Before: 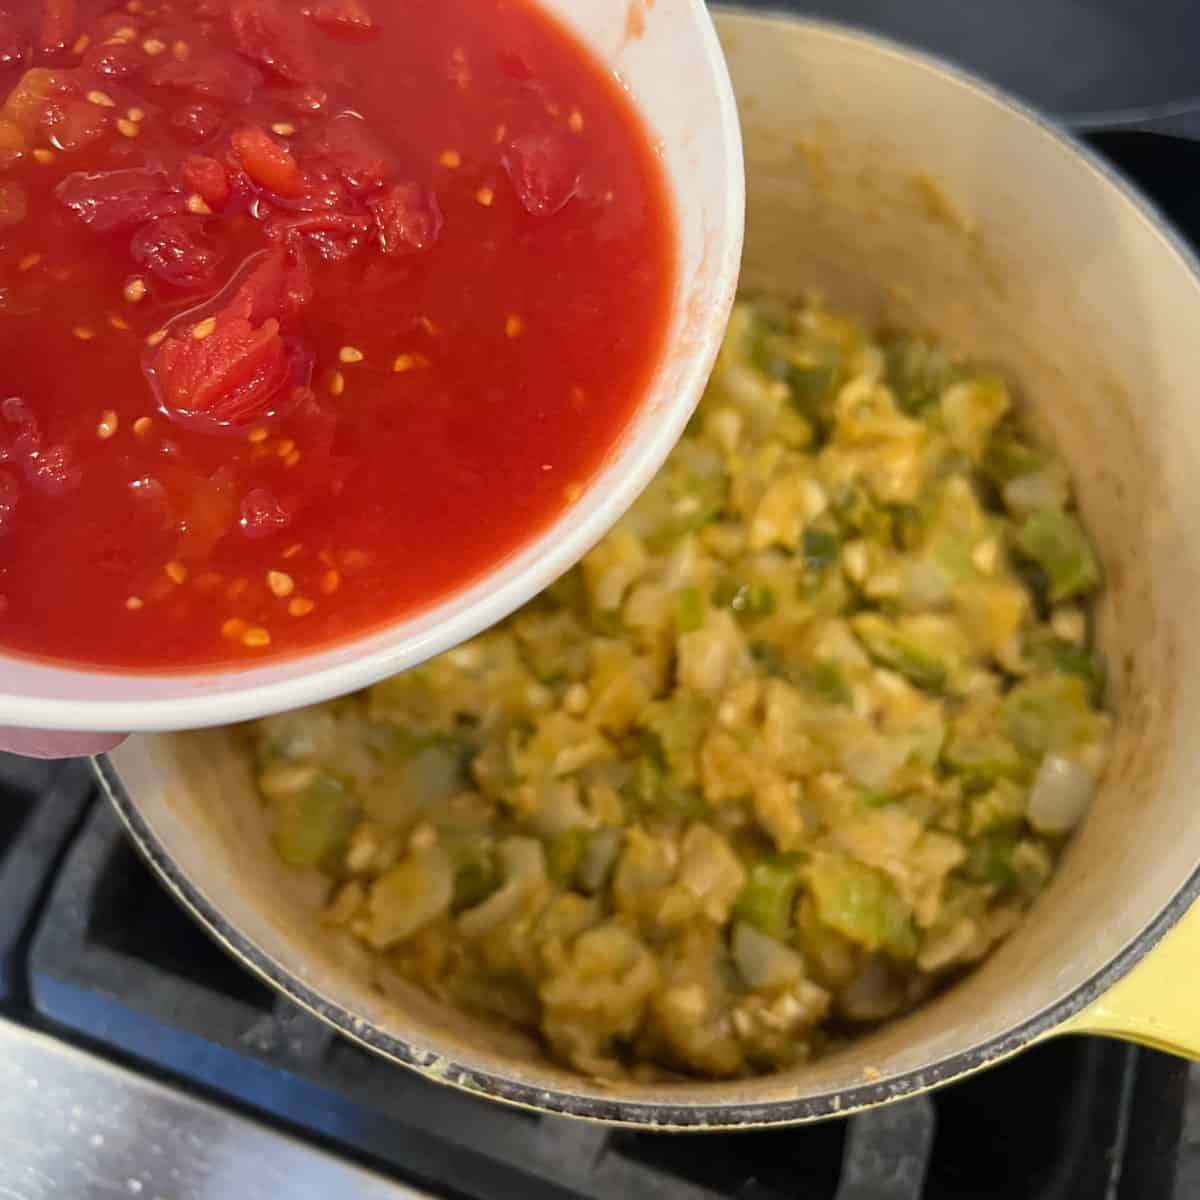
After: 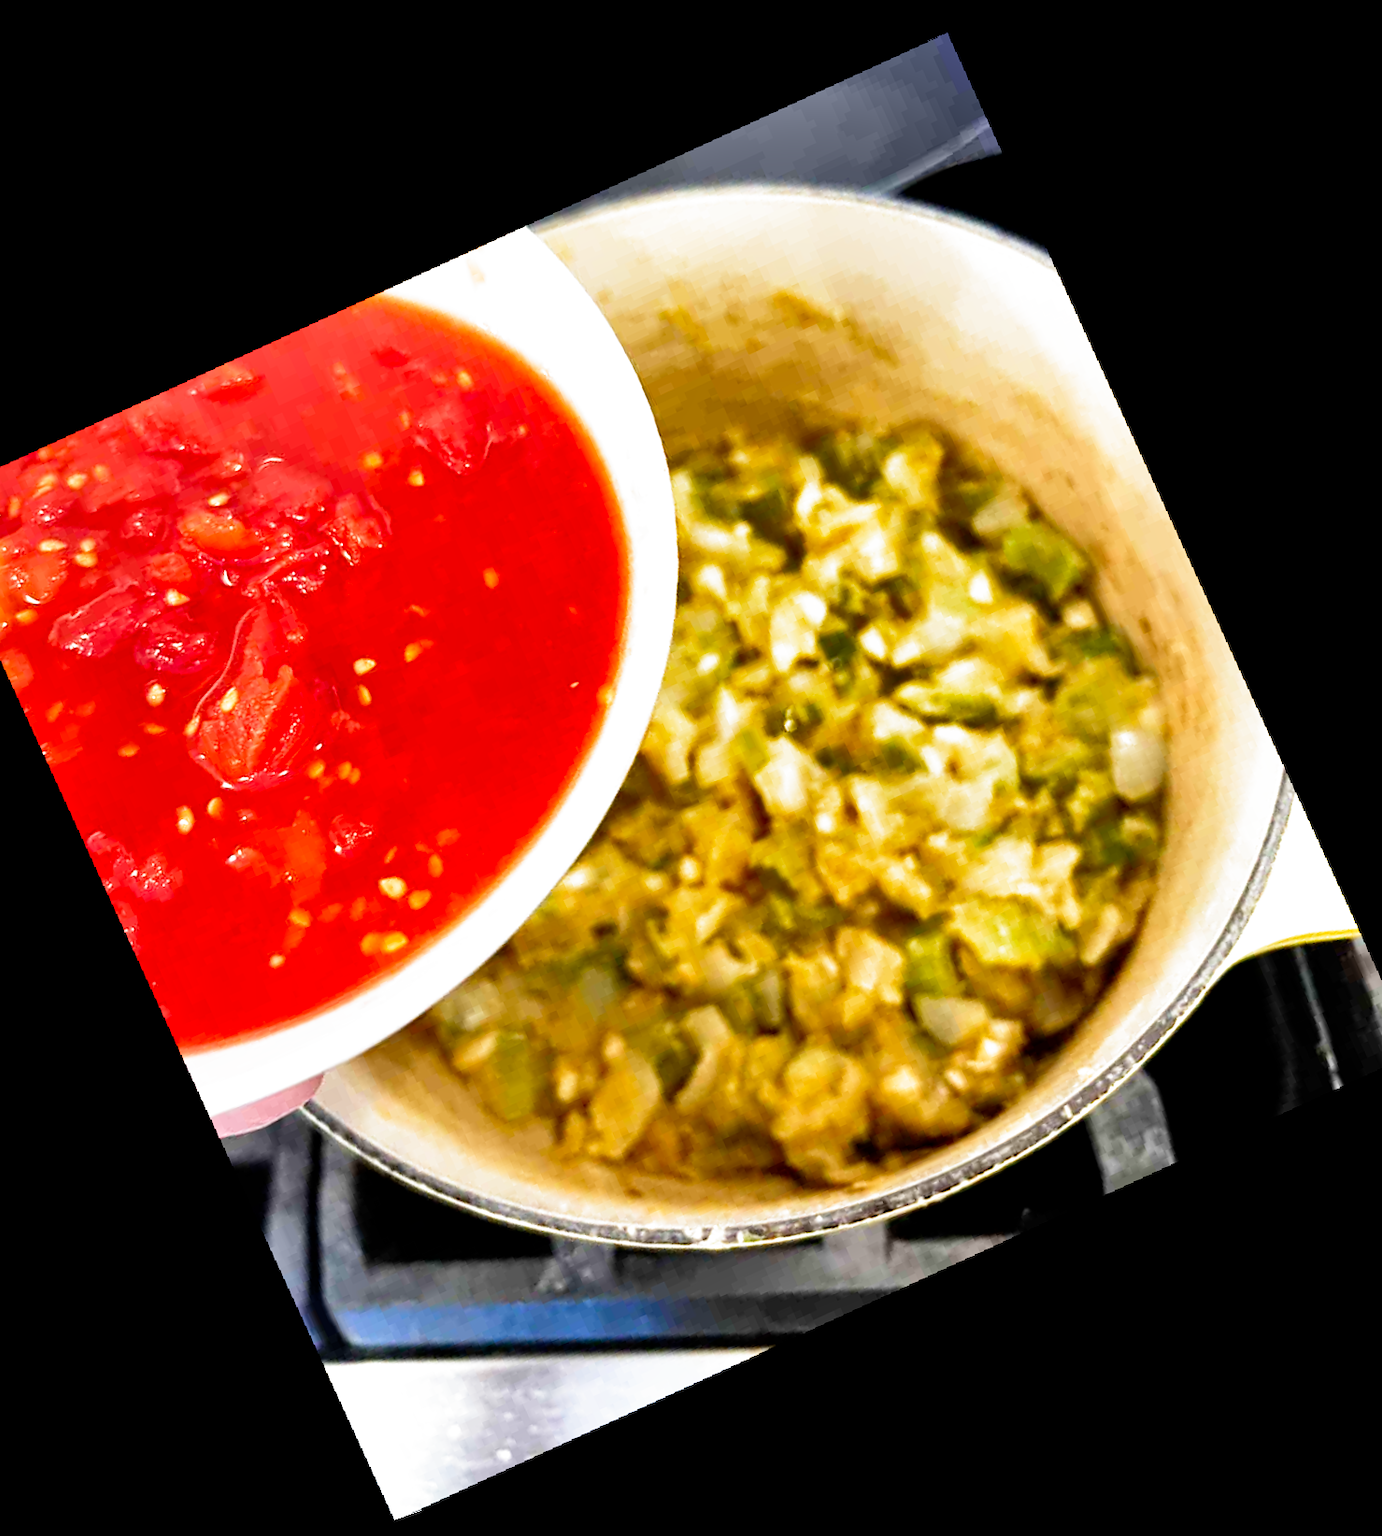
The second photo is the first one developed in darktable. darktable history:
filmic rgb: middle gray luminance 8.8%, black relative exposure -6.3 EV, white relative exposure 2.7 EV, threshold 6 EV, target black luminance 0%, hardness 4.74, latitude 73.47%, contrast 1.332, shadows ↔ highlights balance 10.13%, add noise in highlights 0, preserve chrominance no, color science v3 (2019), use custom middle-gray values true, iterations of high-quality reconstruction 0, contrast in highlights soft, enable highlight reconstruction true
shadows and highlights: radius 100.41, shadows 50.55, highlights -64.36, highlights color adjustment 49.82%, soften with gaussian
crop and rotate: angle 19.43°, left 6.812%, right 4.125%, bottom 1.087%
rotate and perspective: rotation -5.2°, automatic cropping off
